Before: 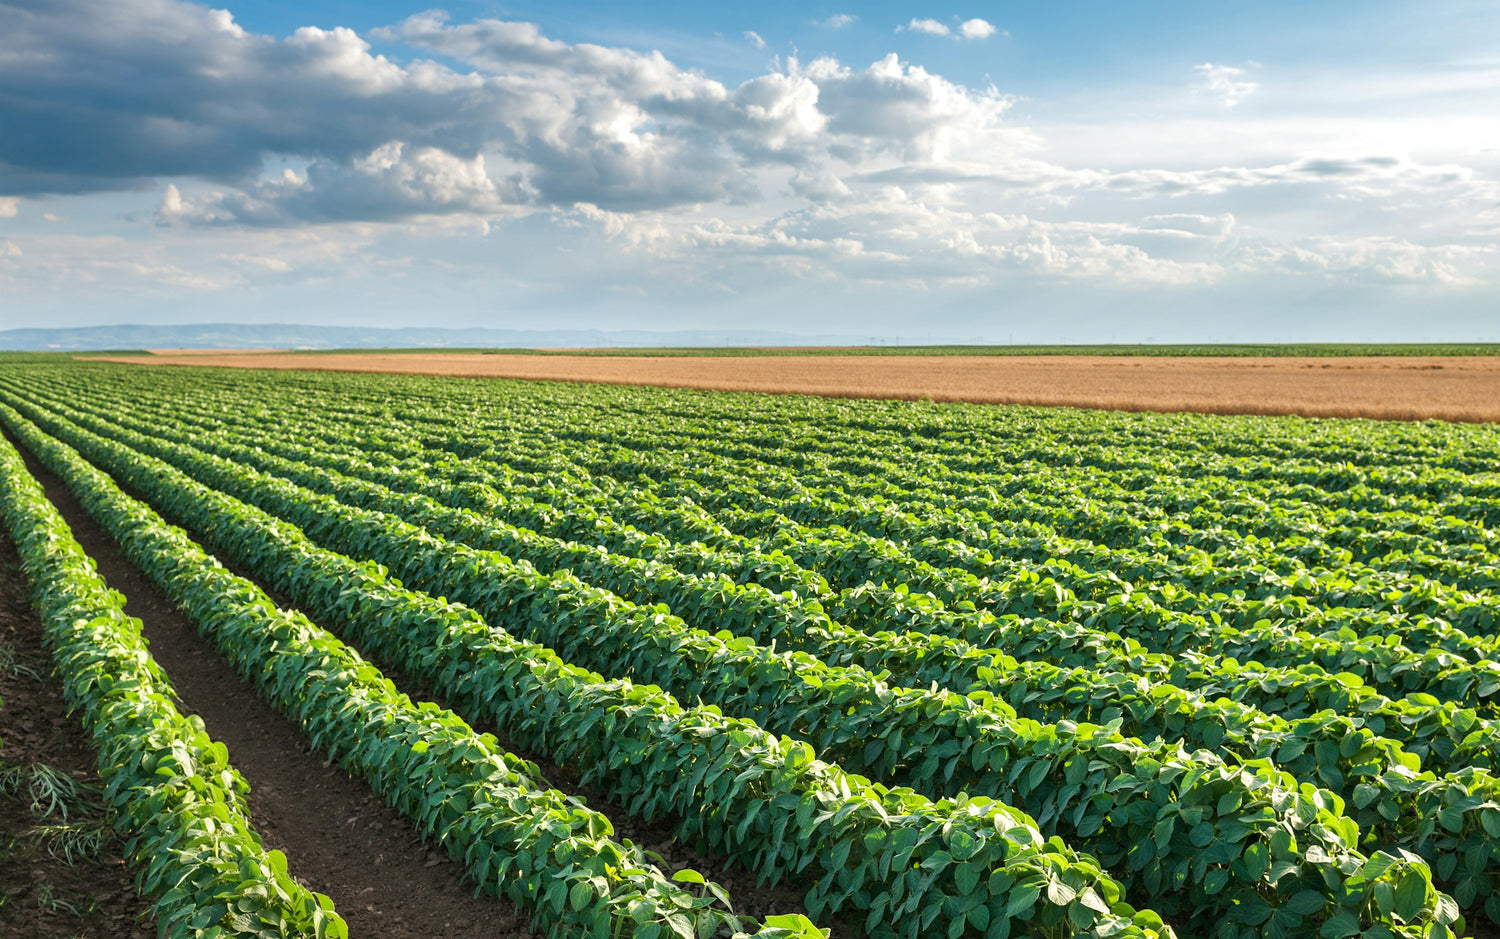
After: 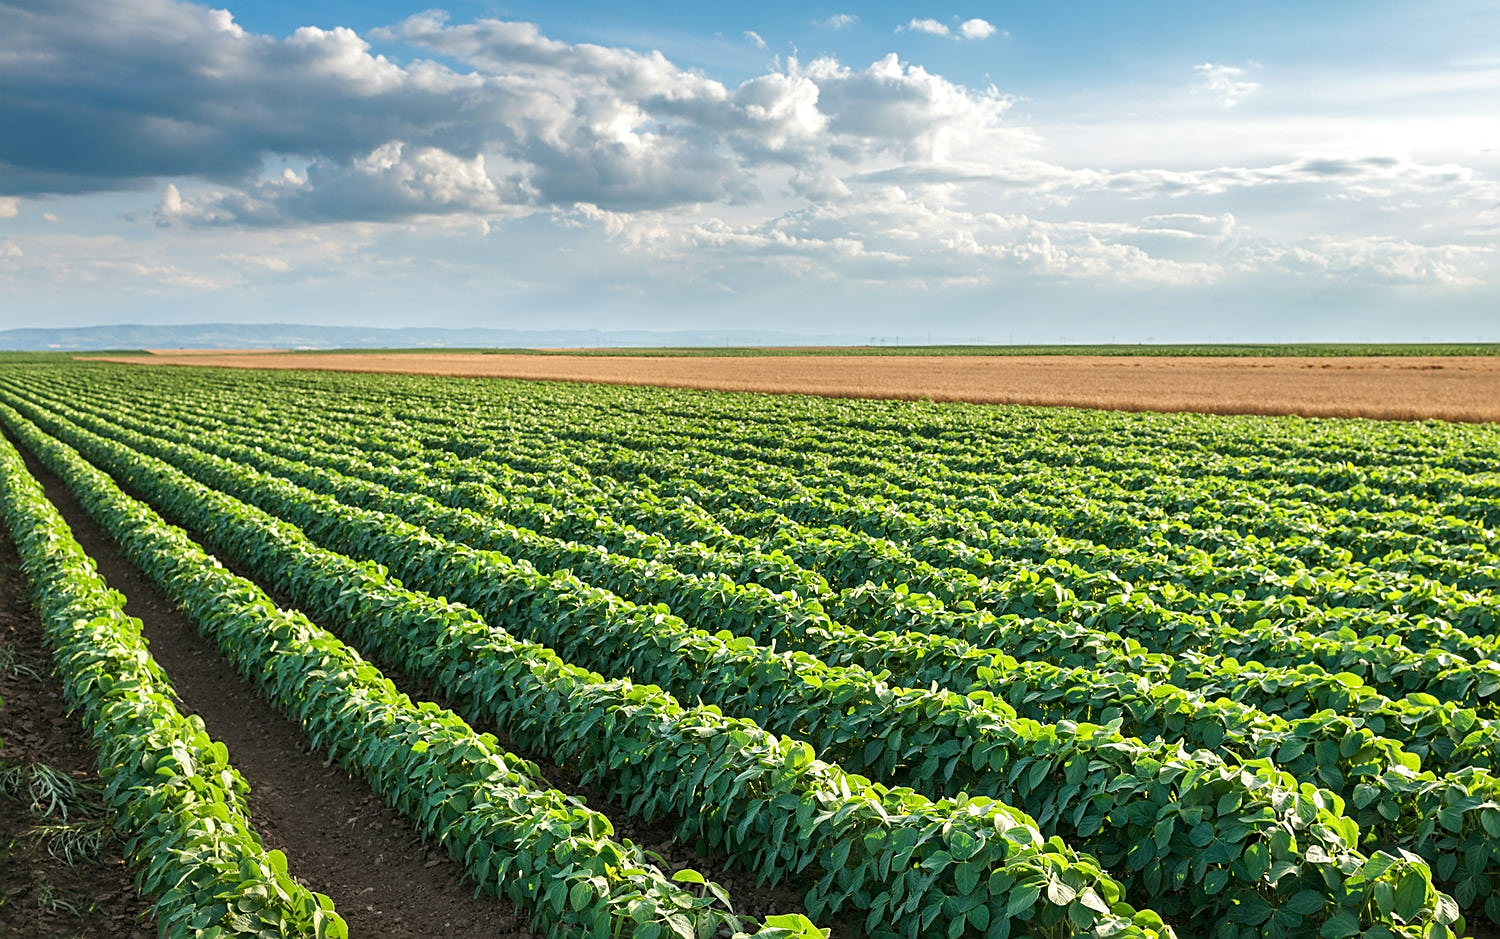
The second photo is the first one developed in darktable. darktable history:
sharpen: radius 1.961
